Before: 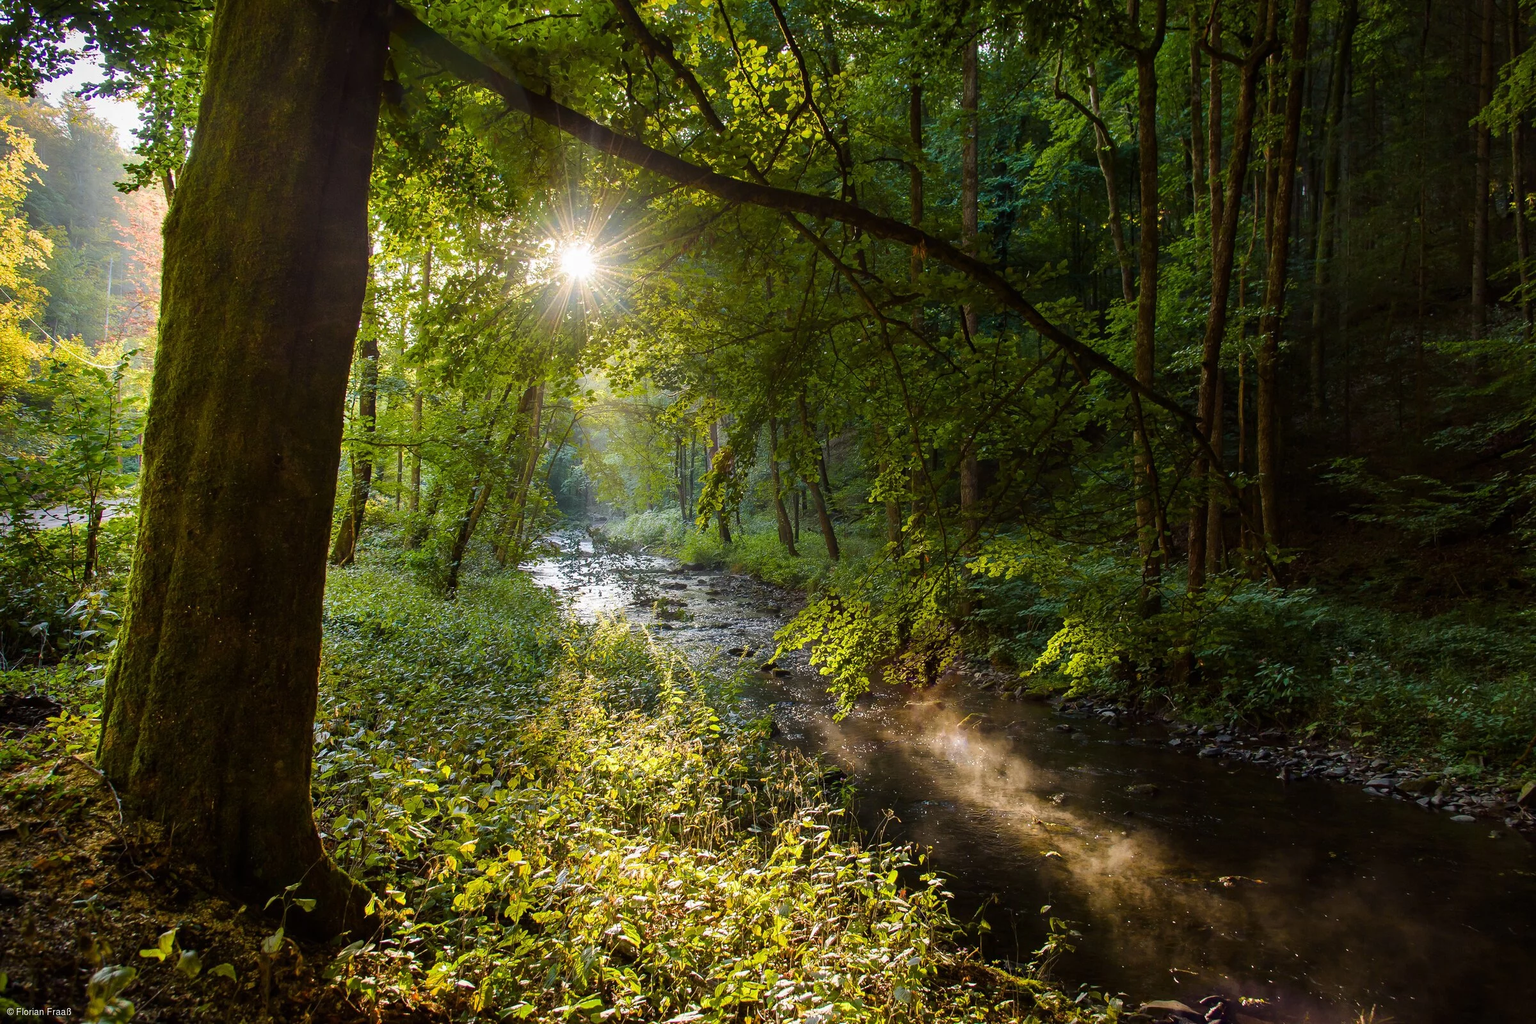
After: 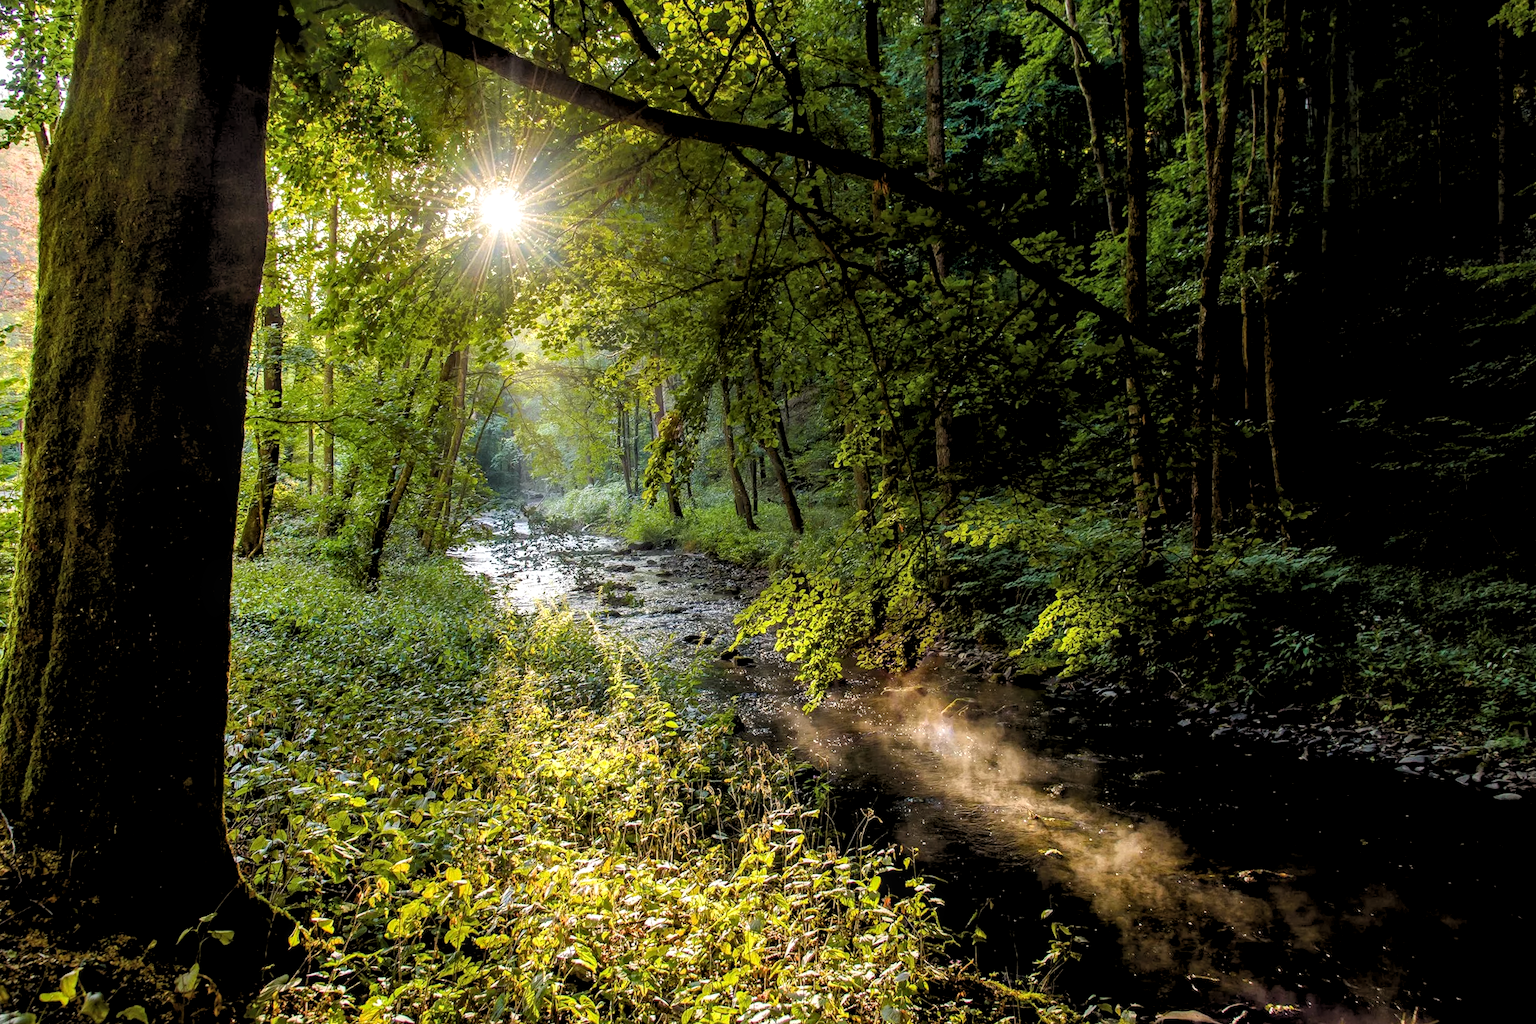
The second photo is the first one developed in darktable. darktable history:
crop and rotate: angle 1.96°, left 5.673%, top 5.673%
rgb levels: levels [[0.013, 0.434, 0.89], [0, 0.5, 1], [0, 0.5, 1]]
local contrast: on, module defaults
